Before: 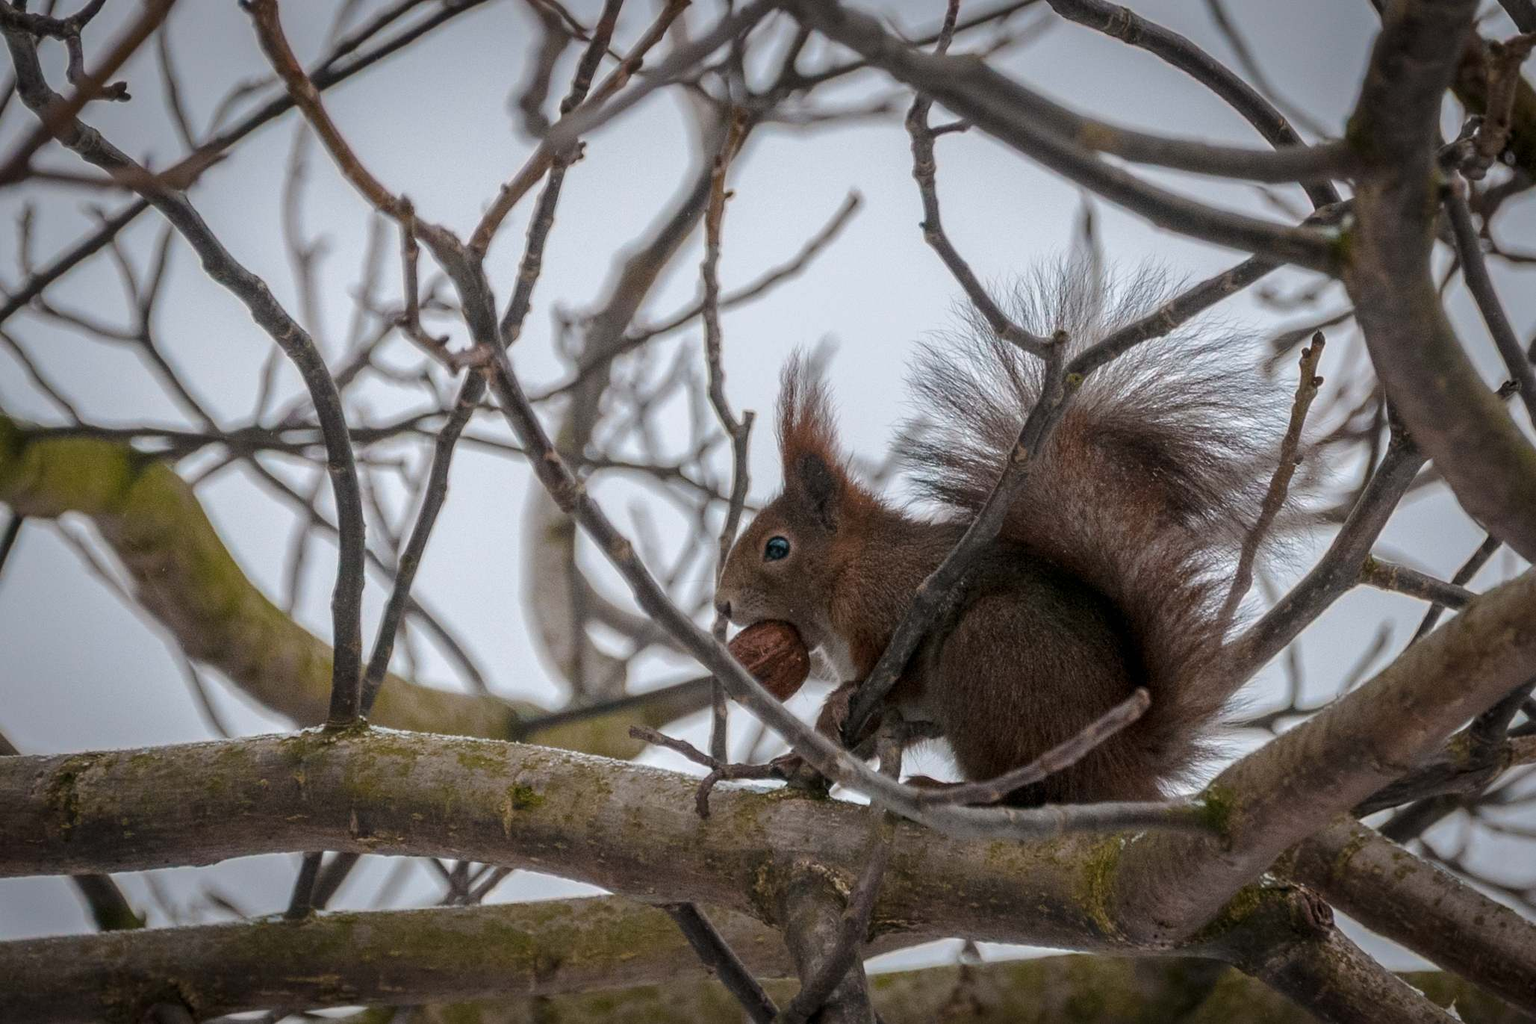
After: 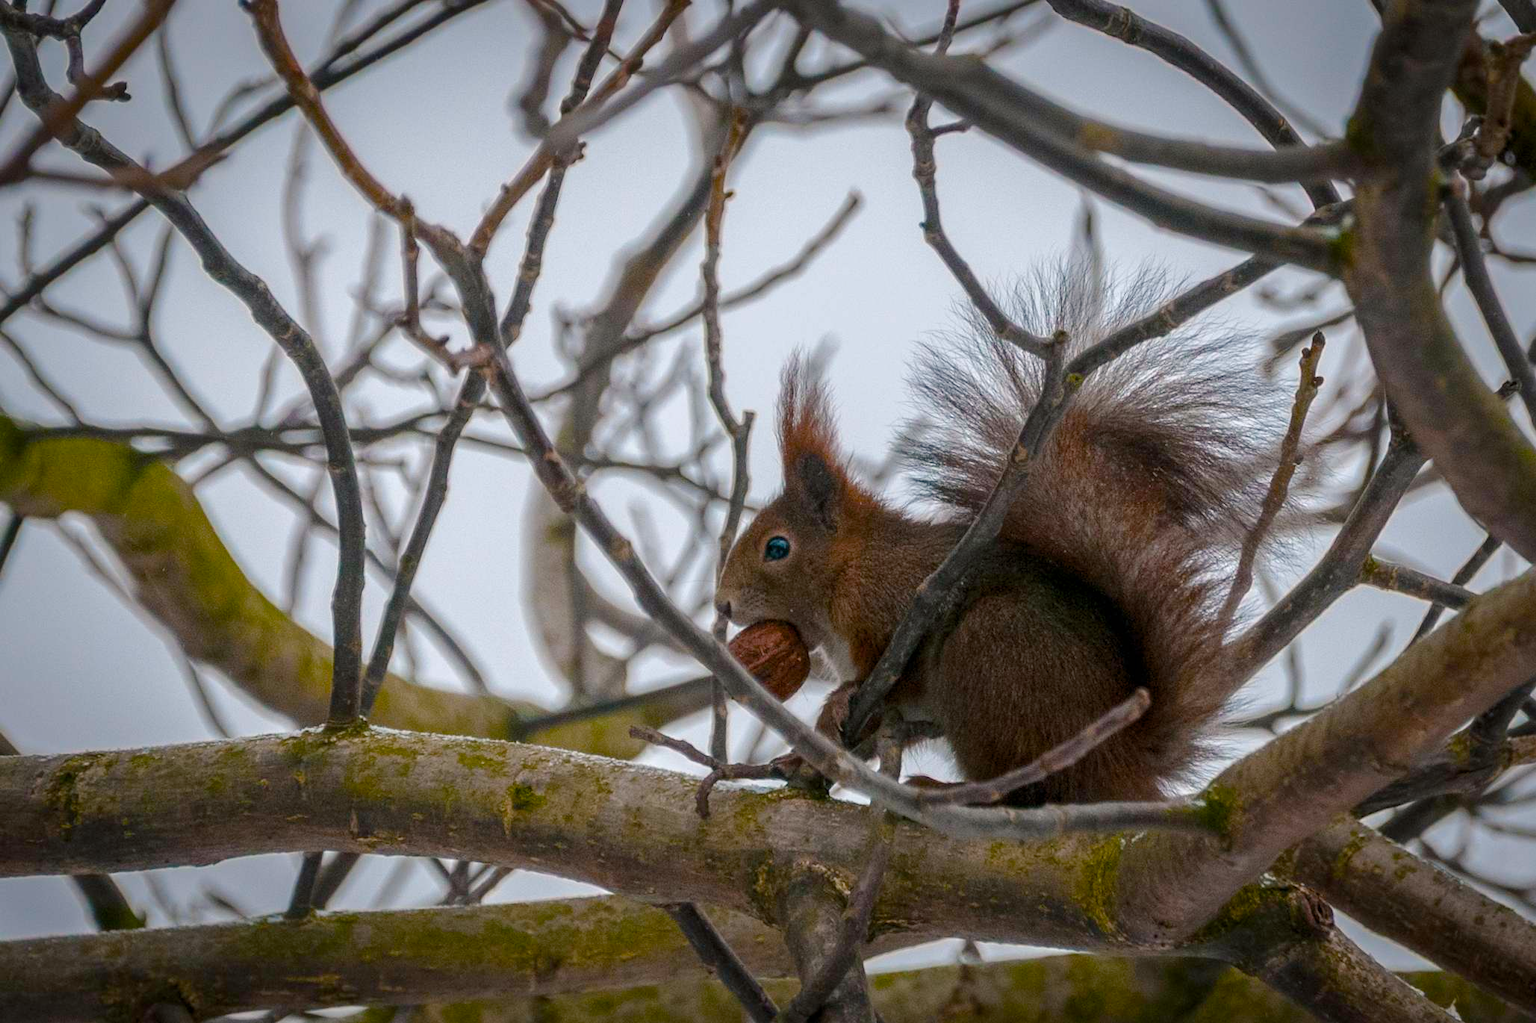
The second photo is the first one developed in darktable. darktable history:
color balance rgb: shadows lift › chroma 2.003%, shadows lift › hue 222.06°, perceptual saturation grading › global saturation 0.1%, perceptual saturation grading › mid-tones 6.232%, perceptual saturation grading › shadows 71.675%, global vibrance 18.615%
color correction: highlights b* -0.055
